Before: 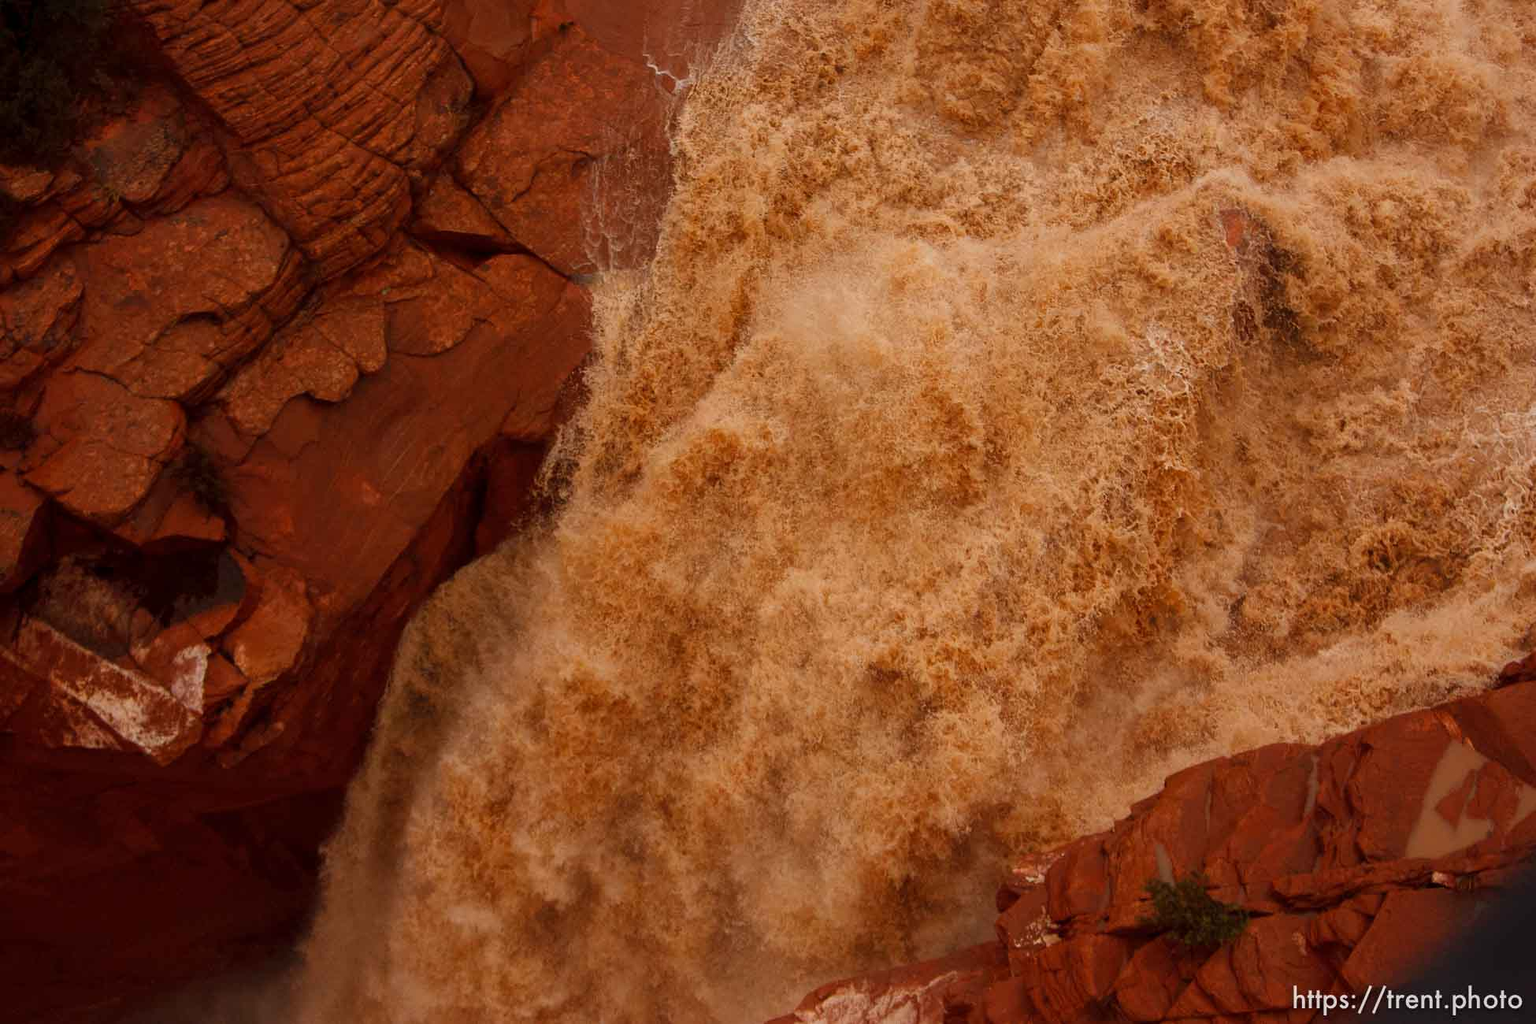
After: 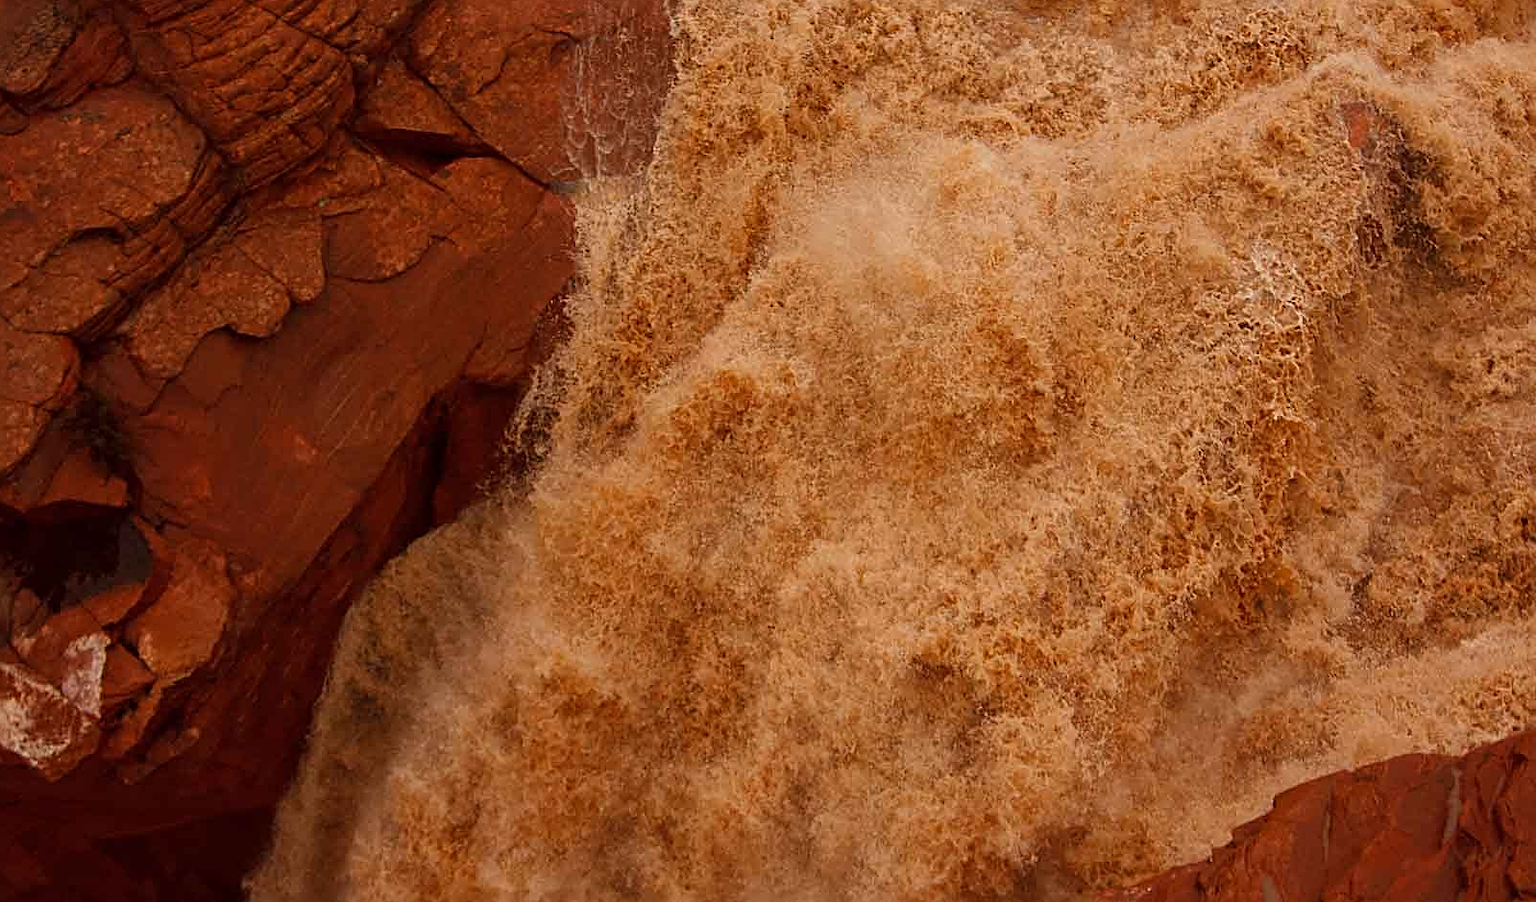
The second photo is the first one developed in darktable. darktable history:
crop: left 7.865%, top 12.286%, right 10.099%, bottom 15.454%
sharpen: radius 2.698, amount 0.664
